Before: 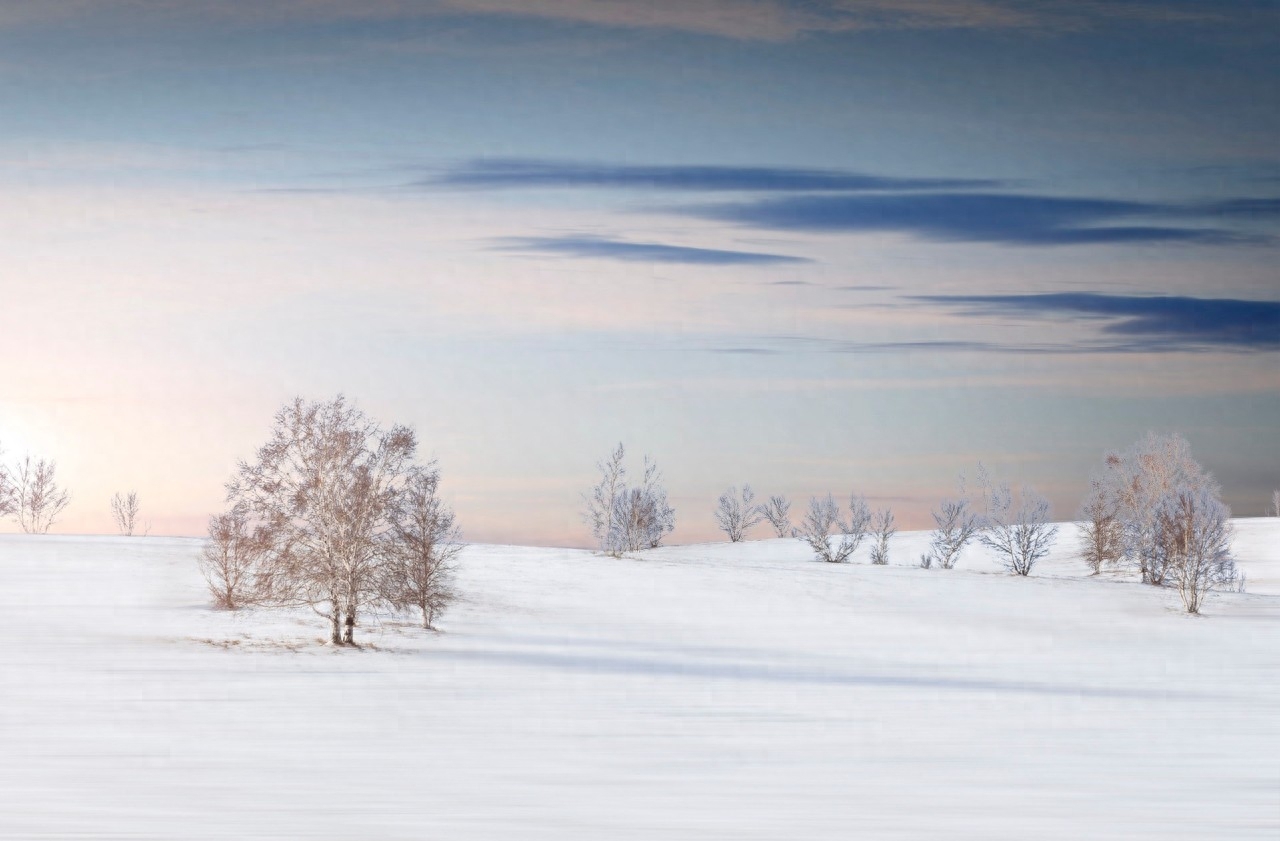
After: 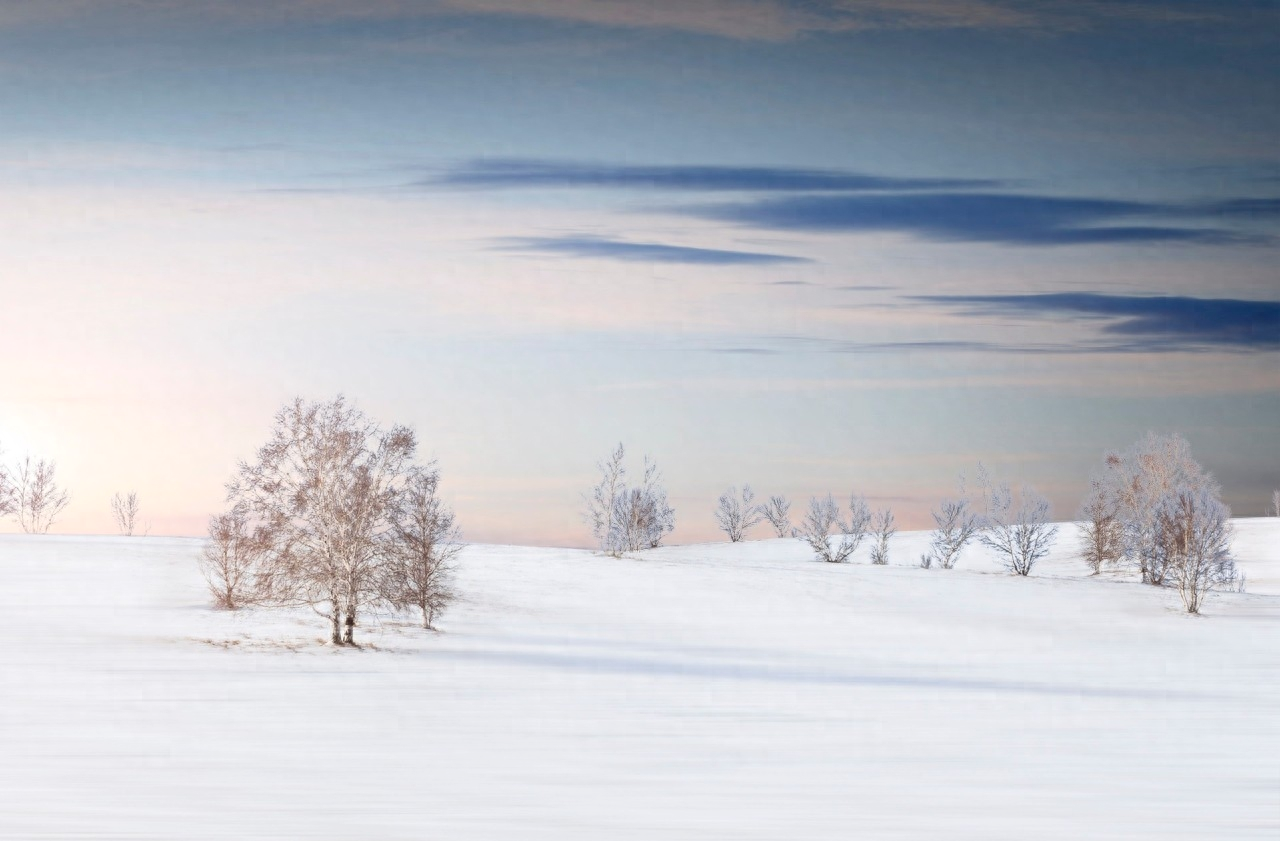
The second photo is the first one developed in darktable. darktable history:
shadows and highlights: shadows -30.07, highlights 29.52
